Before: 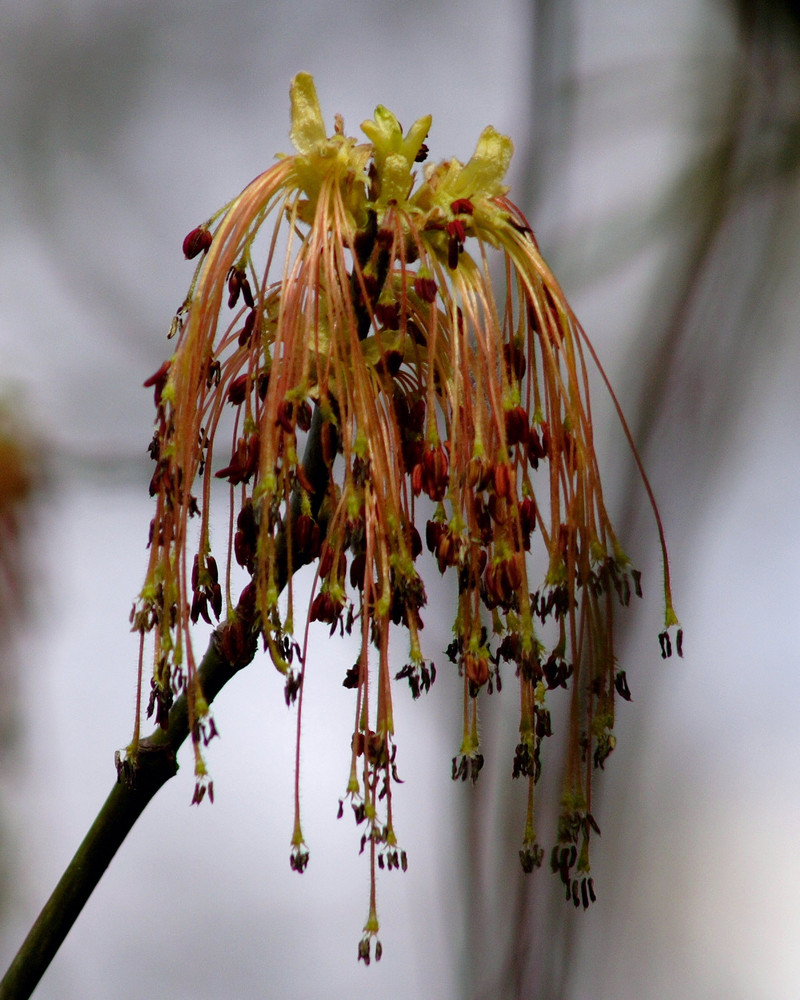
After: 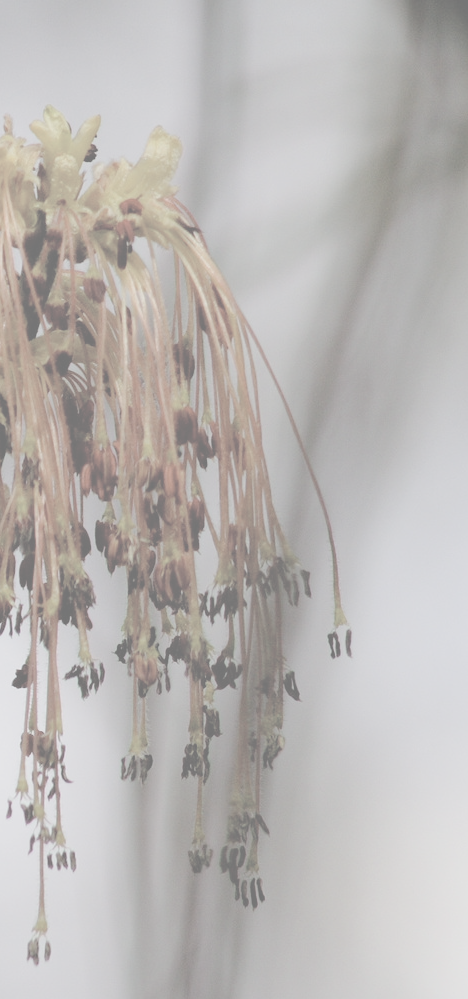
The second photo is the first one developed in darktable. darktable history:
contrast brightness saturation: contrast -0.335, brightness 0.757, saturation -0.775
crop: left 41.487%
